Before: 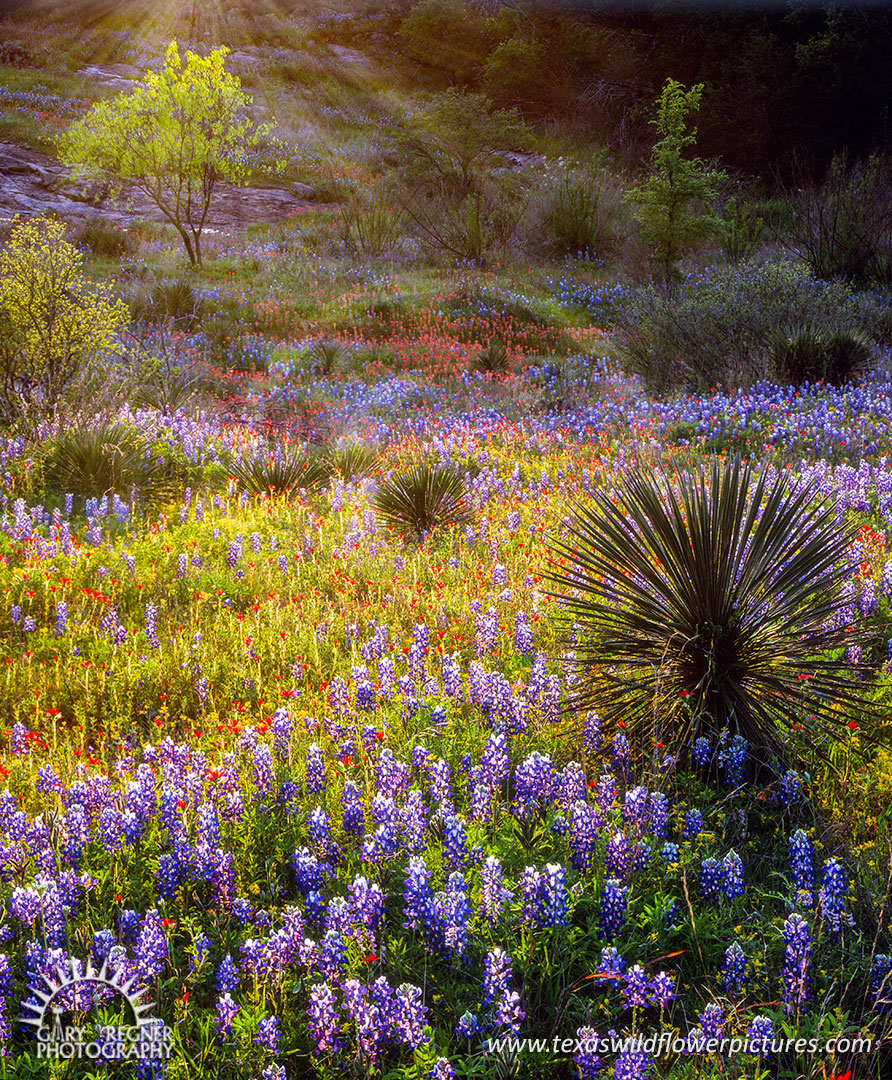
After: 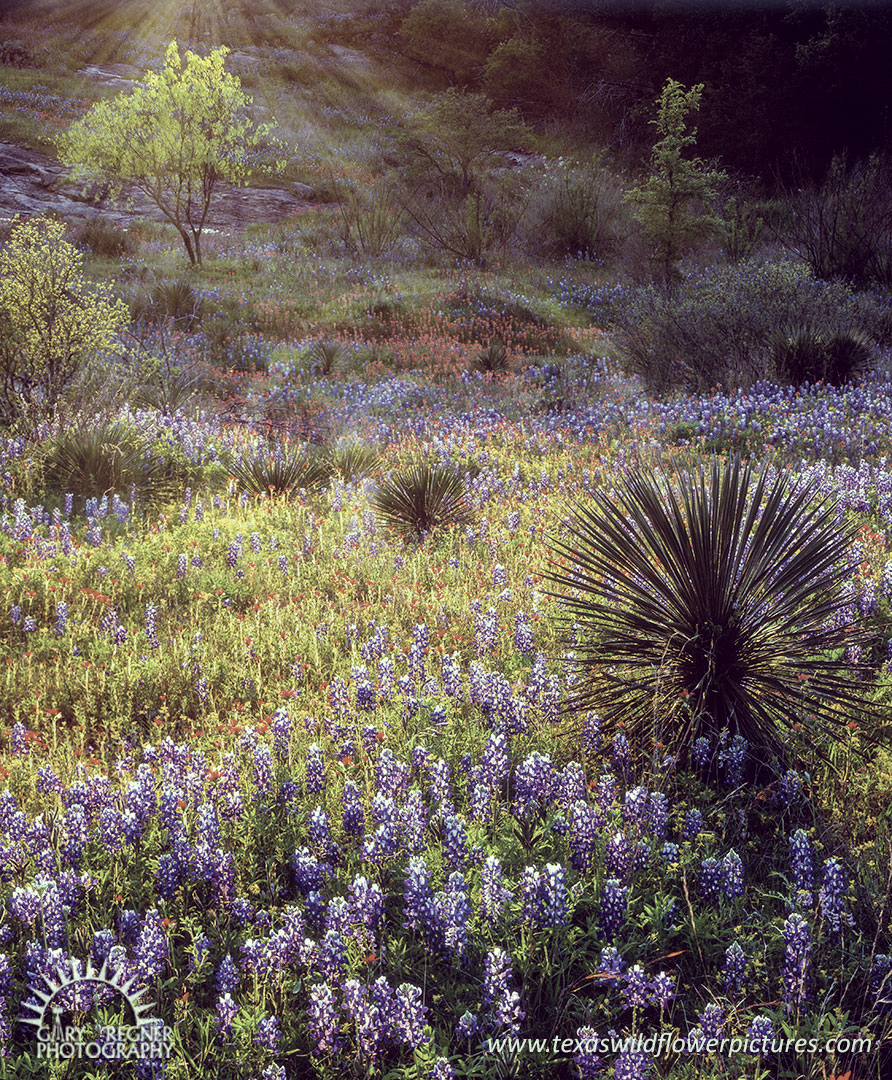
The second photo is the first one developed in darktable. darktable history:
white balance: red 0.988, blue 1.017
velvia: on, module defaults
color correction: highlights a* -20.17, highlights b* 20.27, shadows a* 20.03, shadows b* -20.46, saturation 0.43
